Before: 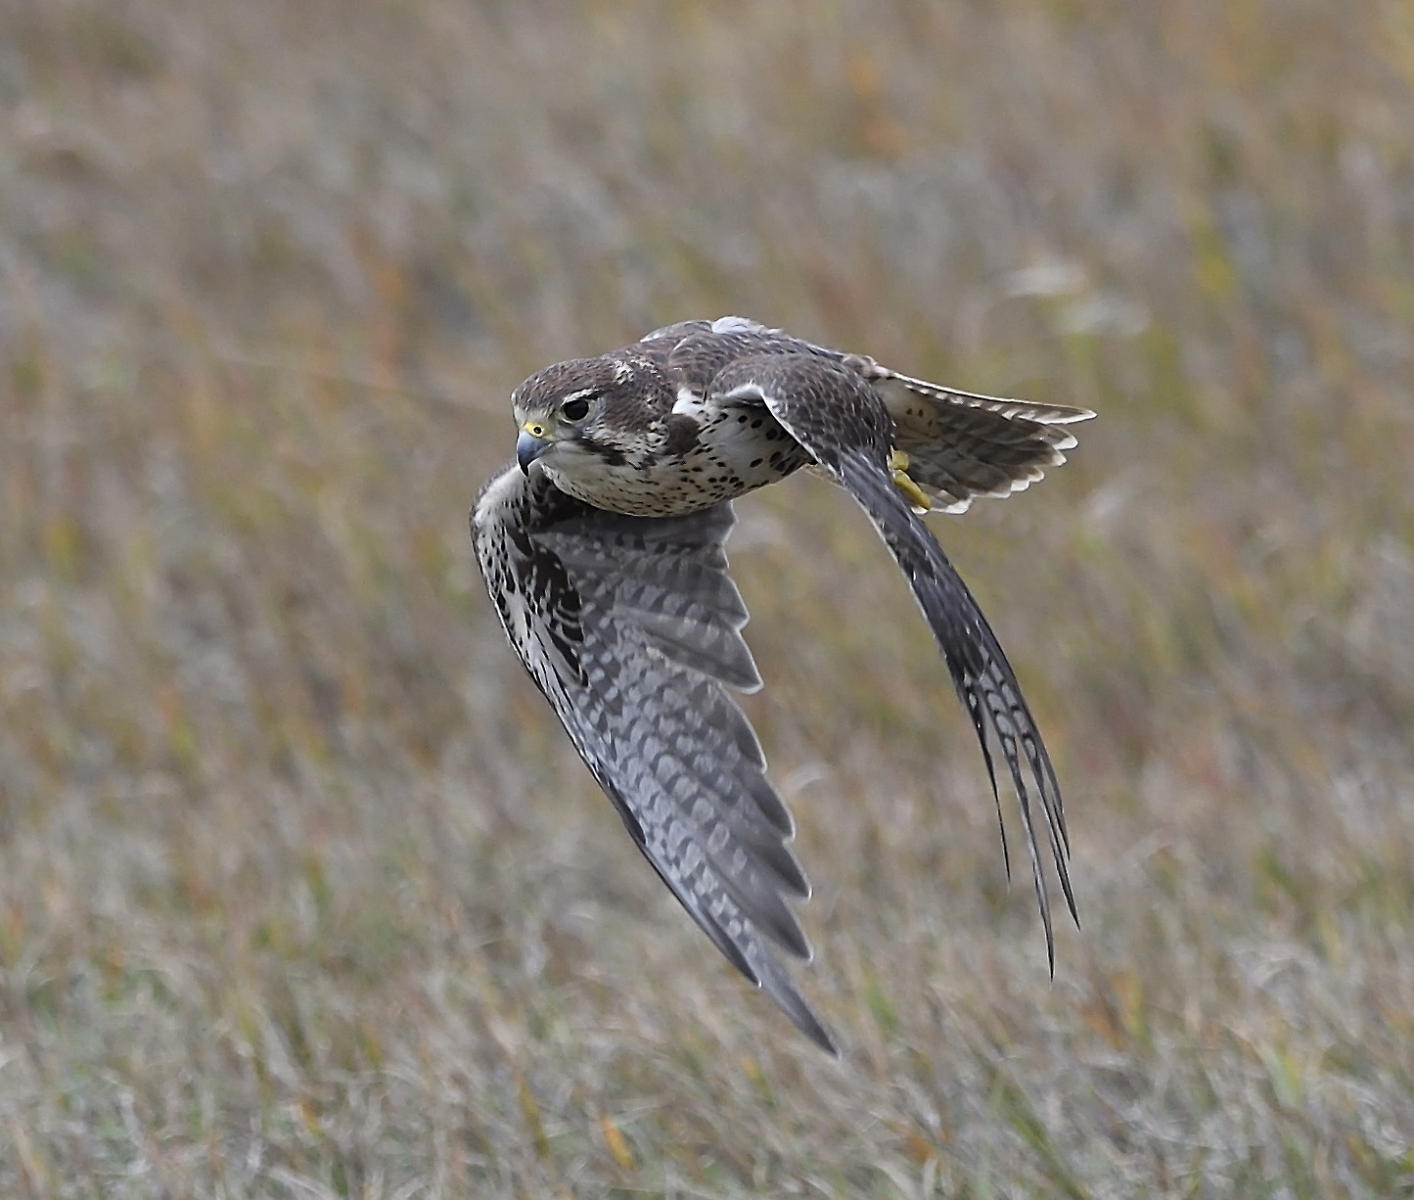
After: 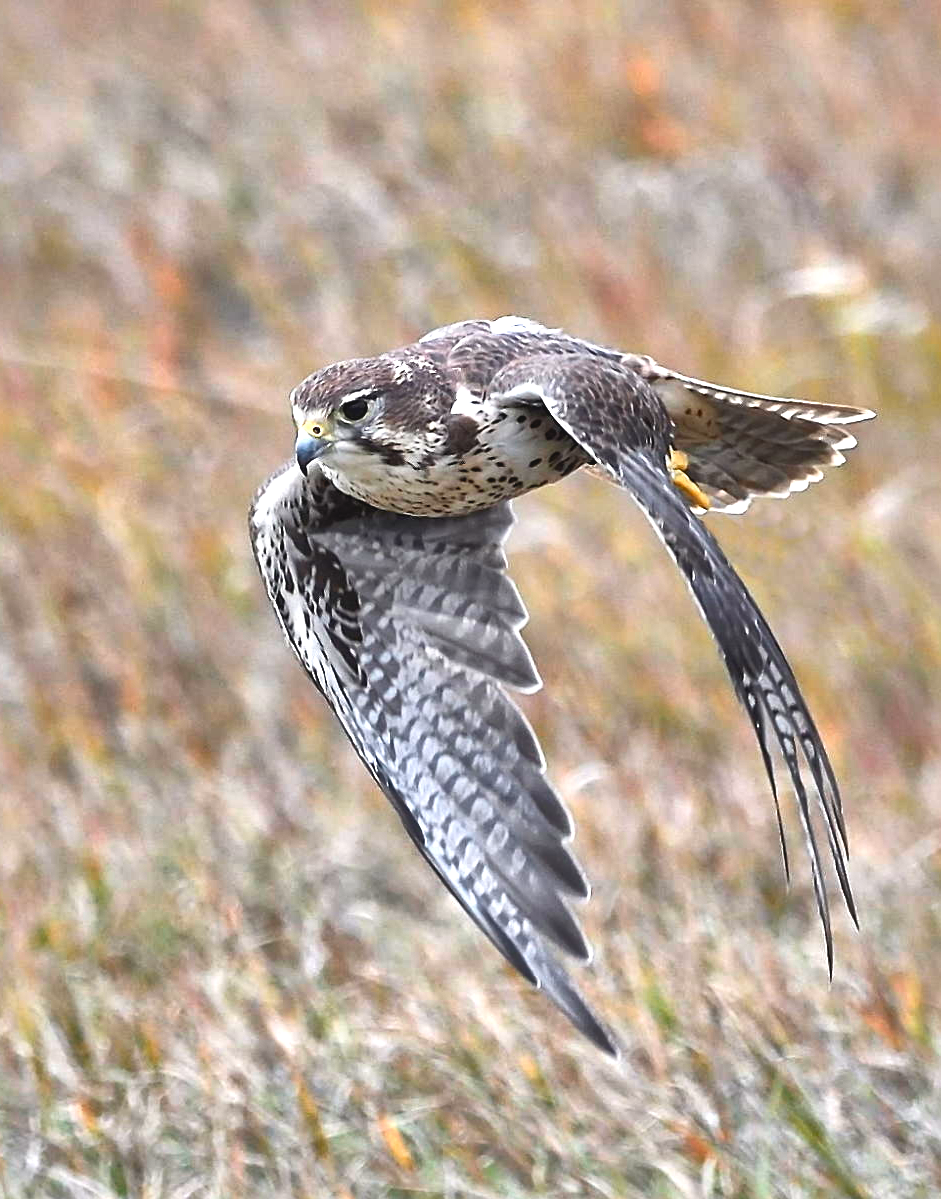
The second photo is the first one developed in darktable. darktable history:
exposure: black level correction 0, exposure 1.297 EV, compensate exposure bias true, compensate highlight preservation false
local contrast: mode bilateral grid, contrast 20, coarseness 50, detail 172%, midtone range 0.2
crop and rotate: left 15.645%, right 17.769%
shadows and highlights: soften with gaussian
color zones: curves: ch1 [(0.24, 0.634) (0.75, 0.5)]; ch2 [(0.253, 0.437) (0.745, 0.491)]
contrast brightness saturation: contrast -0.149, brightness 0.054, saturation -0.127
